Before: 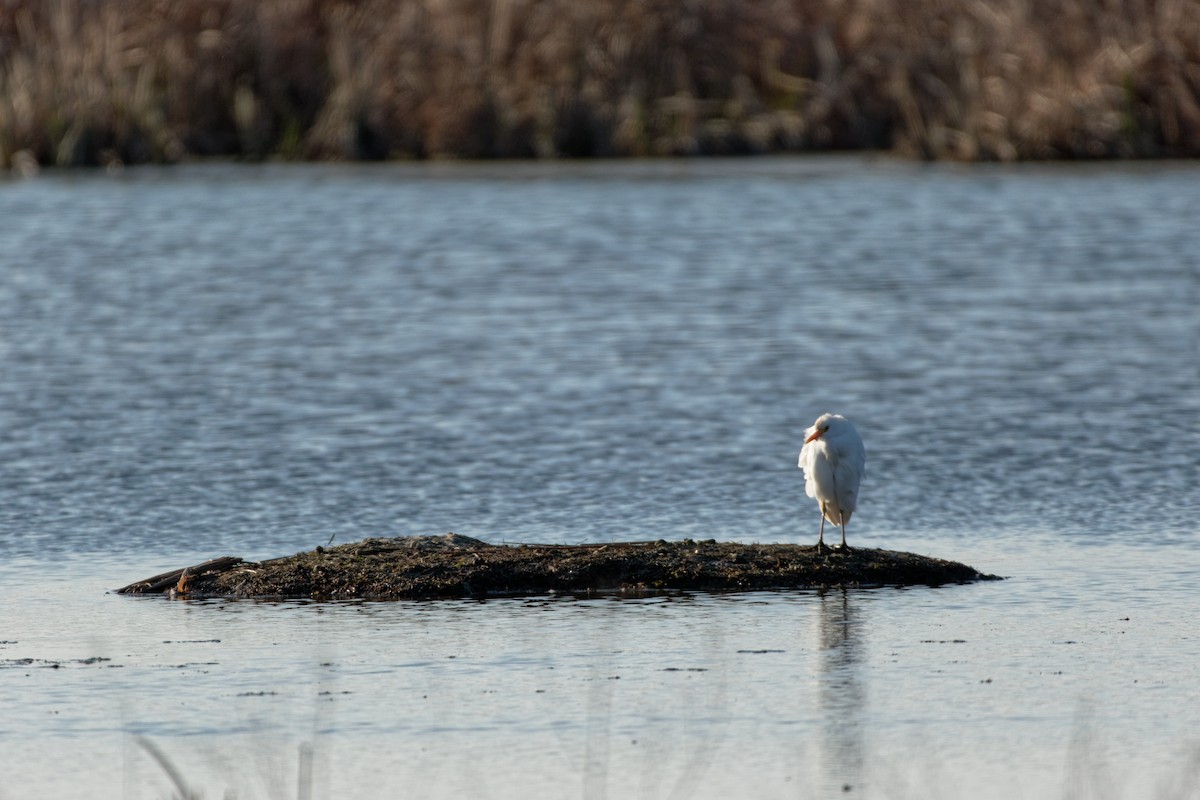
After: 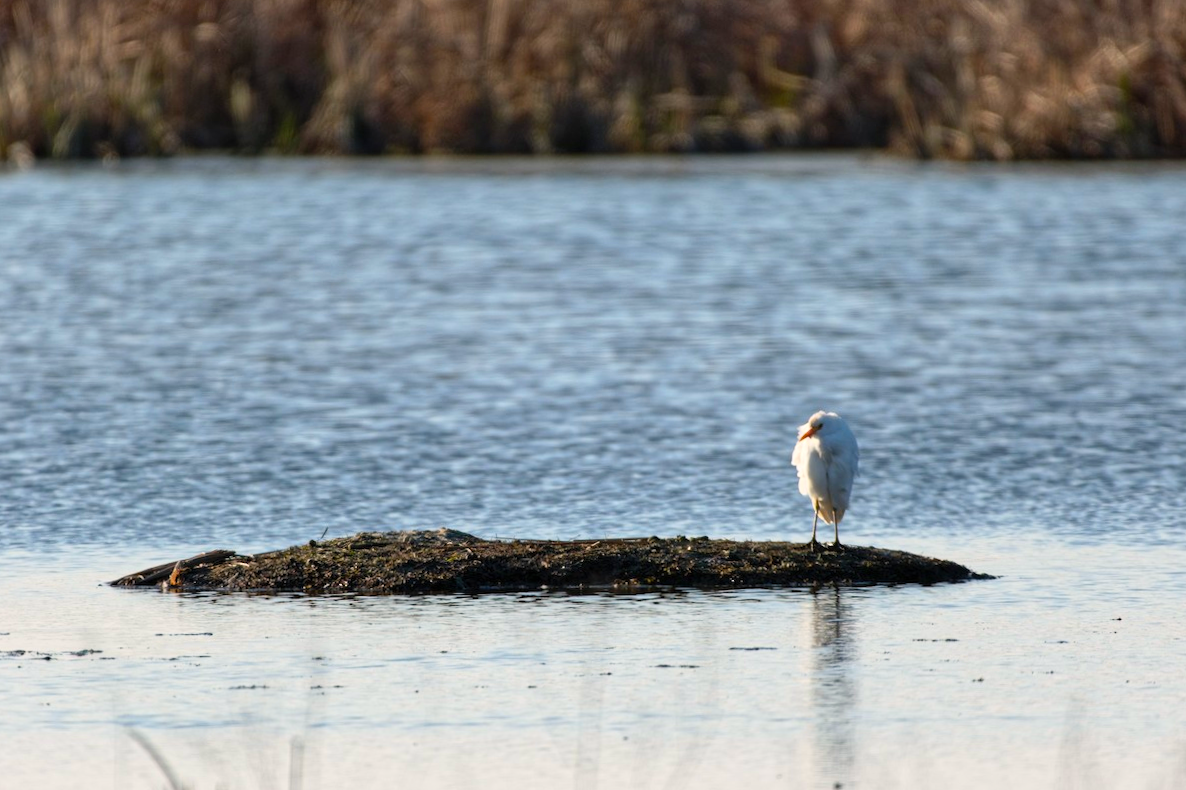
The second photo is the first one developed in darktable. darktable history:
contrast brightness saturation: contrast 0.202, brightness 0.143, saturation 0.146
crop and rotate: angle -0.44°
color balance rgb: power › luminance 1.64%, highlights gain › luminance 6.91%, highlights gain › chroma 0.947%, highlights gain › hue 48.03°, perceptual saturation grading › global saturation 25.79%, global vibrance 0.405%
